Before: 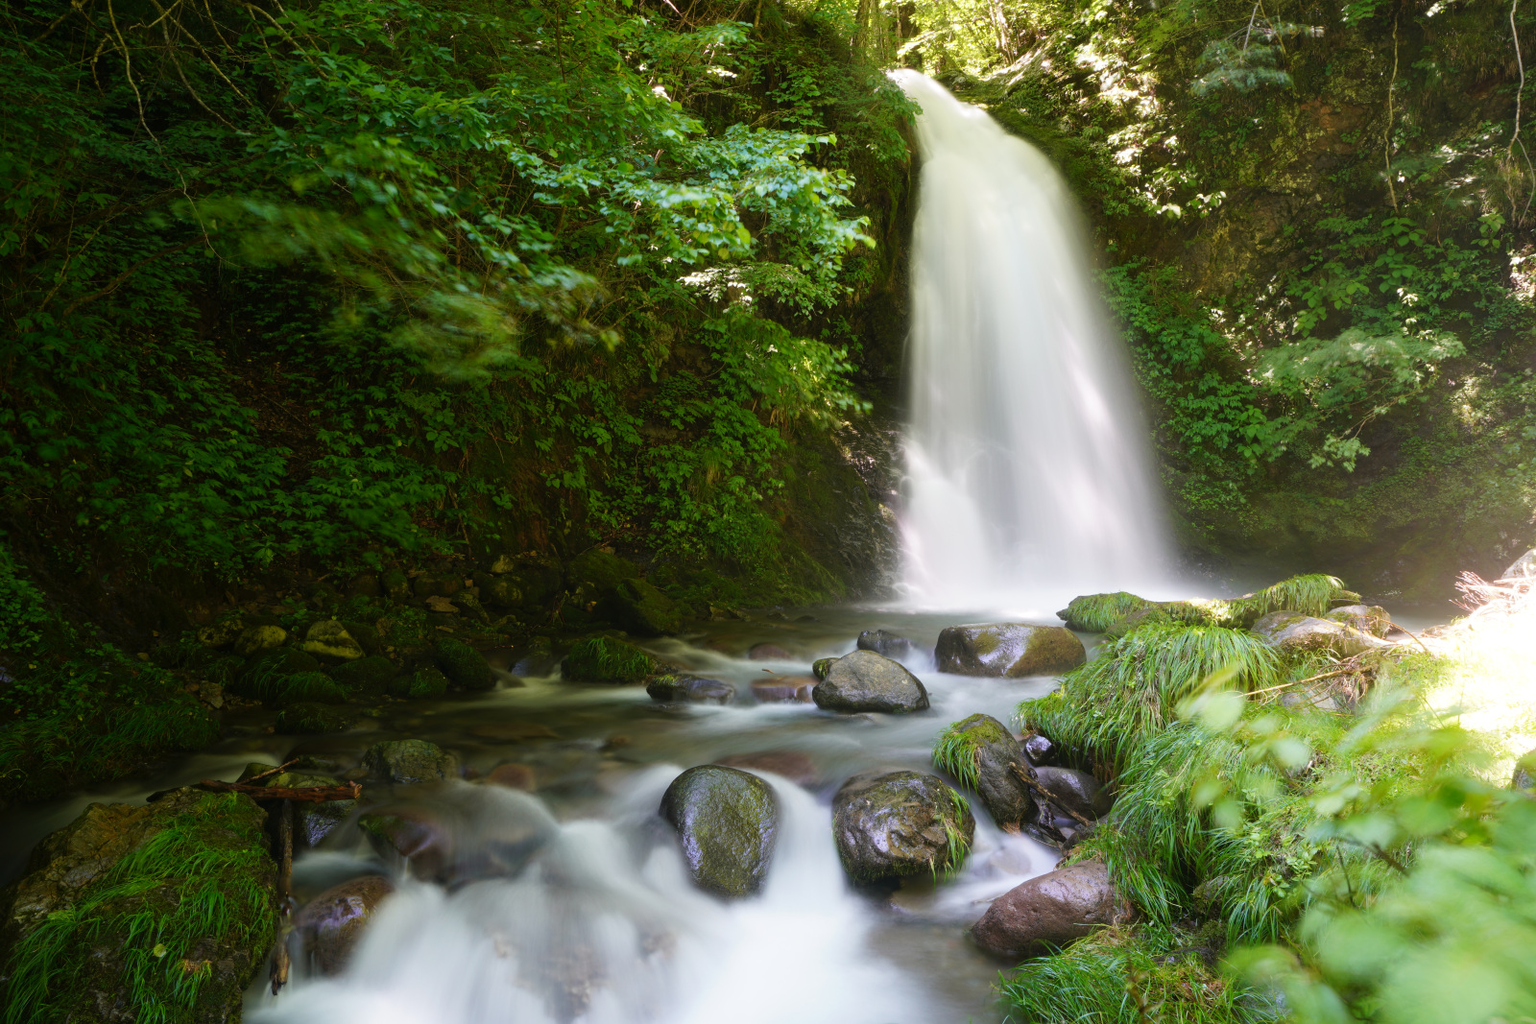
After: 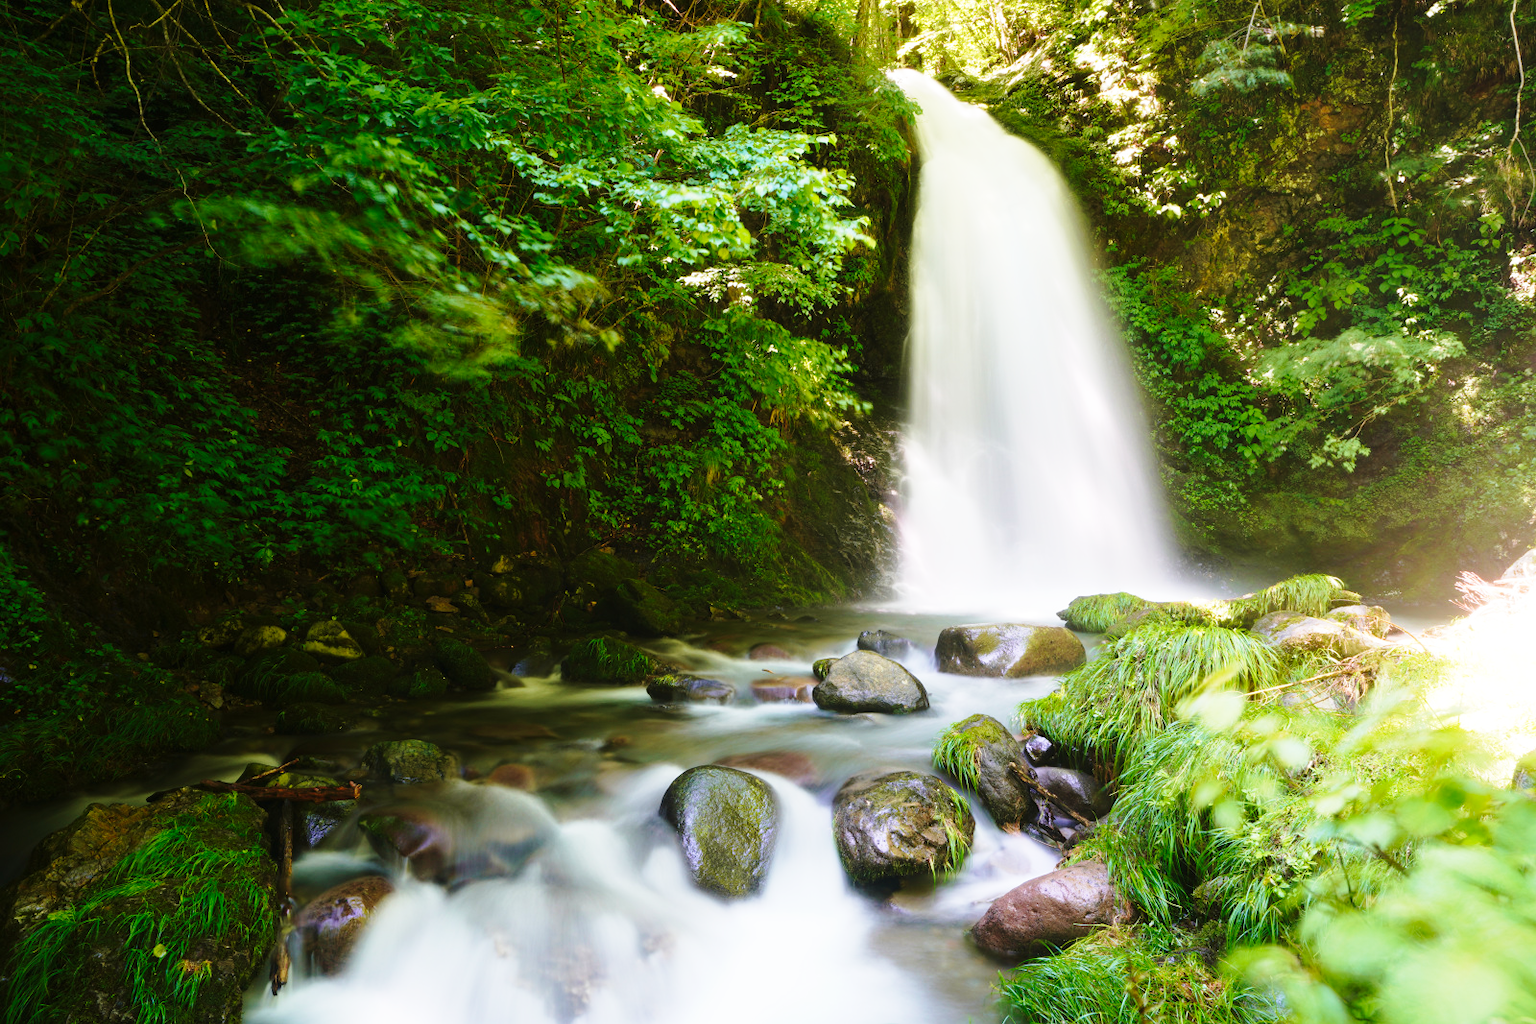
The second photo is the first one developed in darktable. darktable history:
base curve: curves: ch0 [(0, 0) (0.028, 0.03) (0.121, 0.232) (0.46, 0.748) (0.859, 0.968) (1, 1)], preserve colors none
velvia: on, module defaults
